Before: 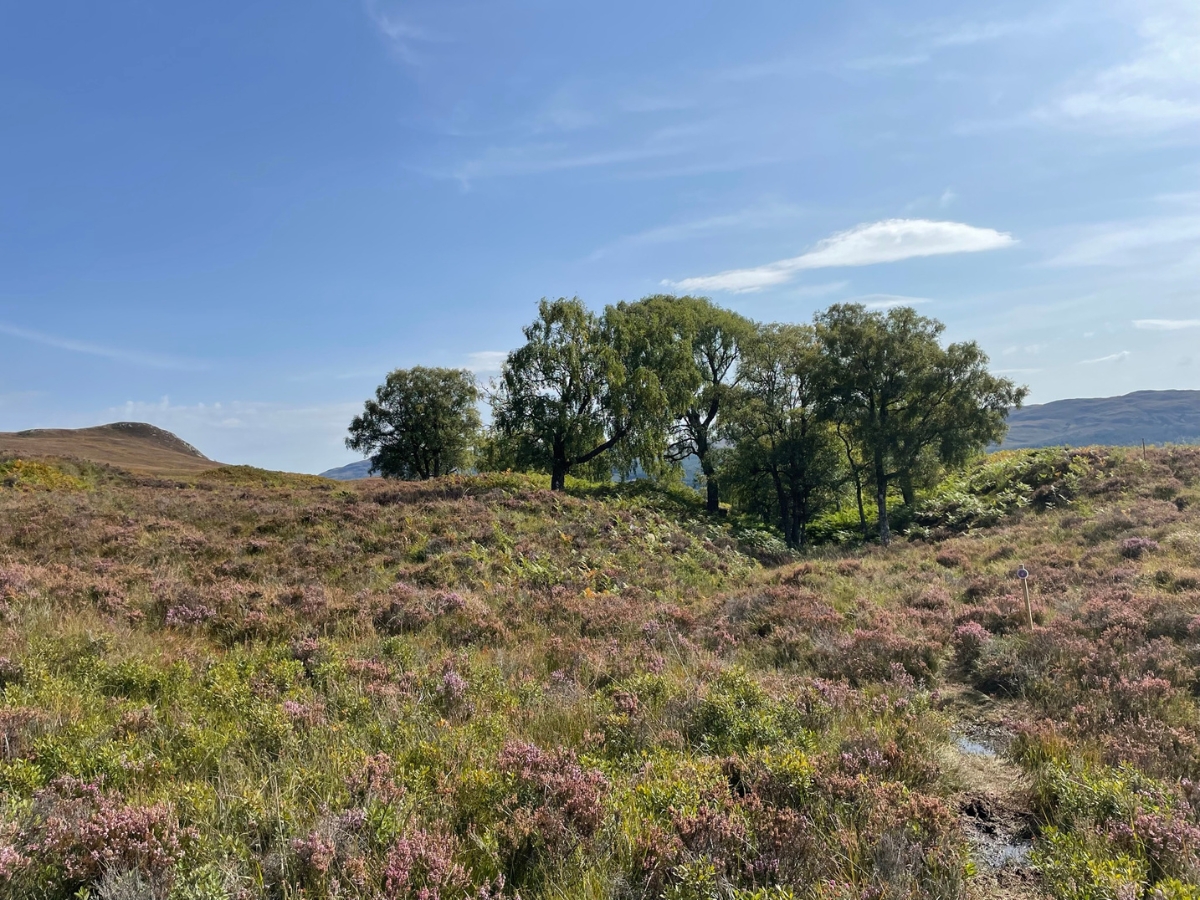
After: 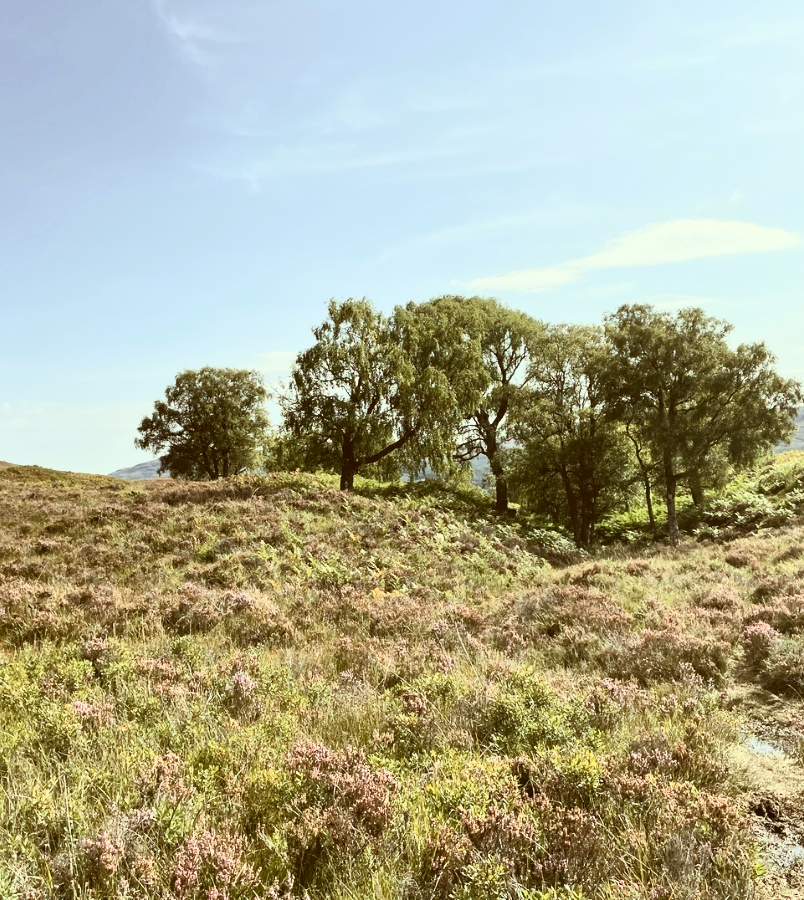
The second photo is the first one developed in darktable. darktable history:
crop and rotate: left 17.624%, right 15.295%
base curve: curves: ch0 [(0, 0) (0.579, 0.807) (1, 1)], preserve colors none
exposure: black level correction 0, exposure -0.686 EV, compensate highlight preservation false
contrast brightness saturation: contrast 0.436, brightness 0.564, saturation -0.195
color correction: highlights a* -5.16, highlights b* 9.8, shadows a* 9.84, shadows b* 24.9
